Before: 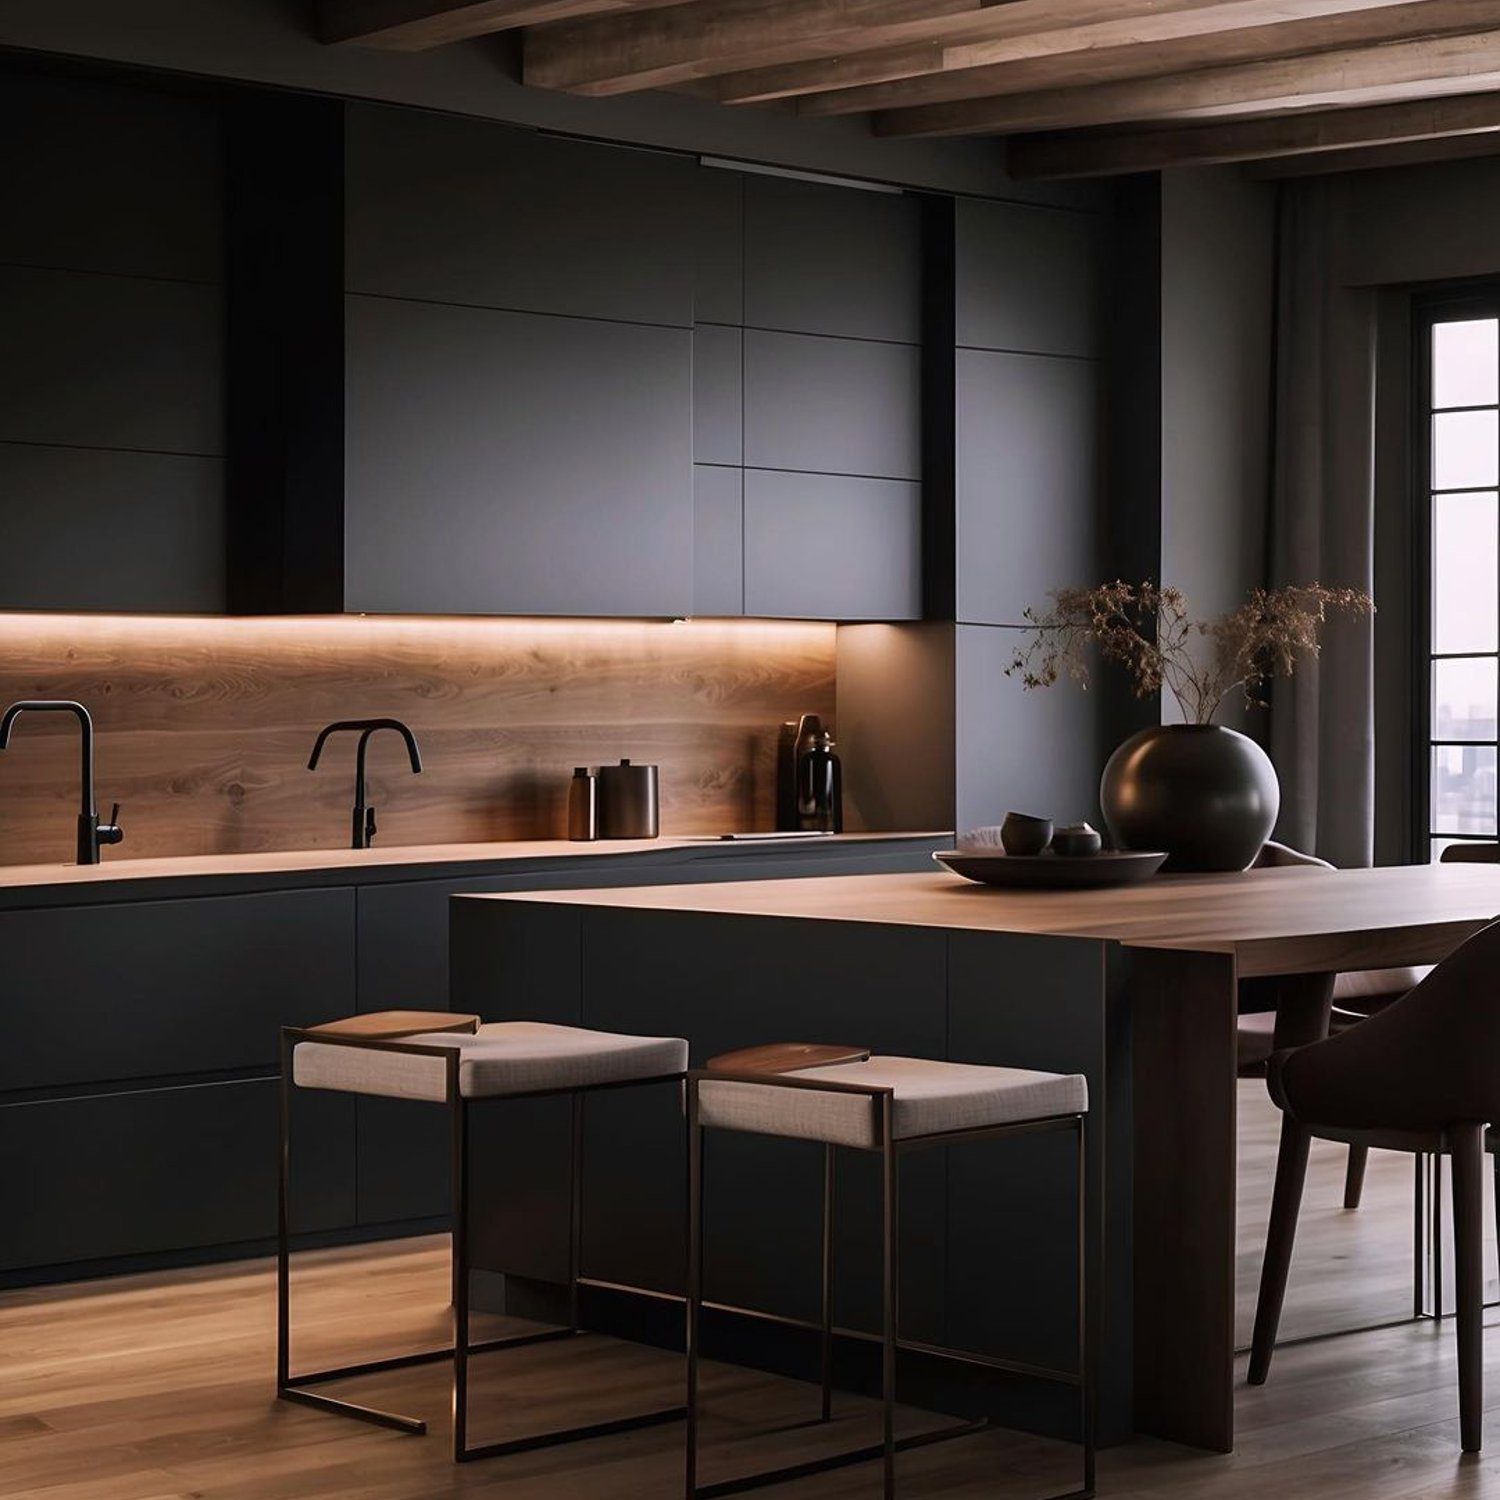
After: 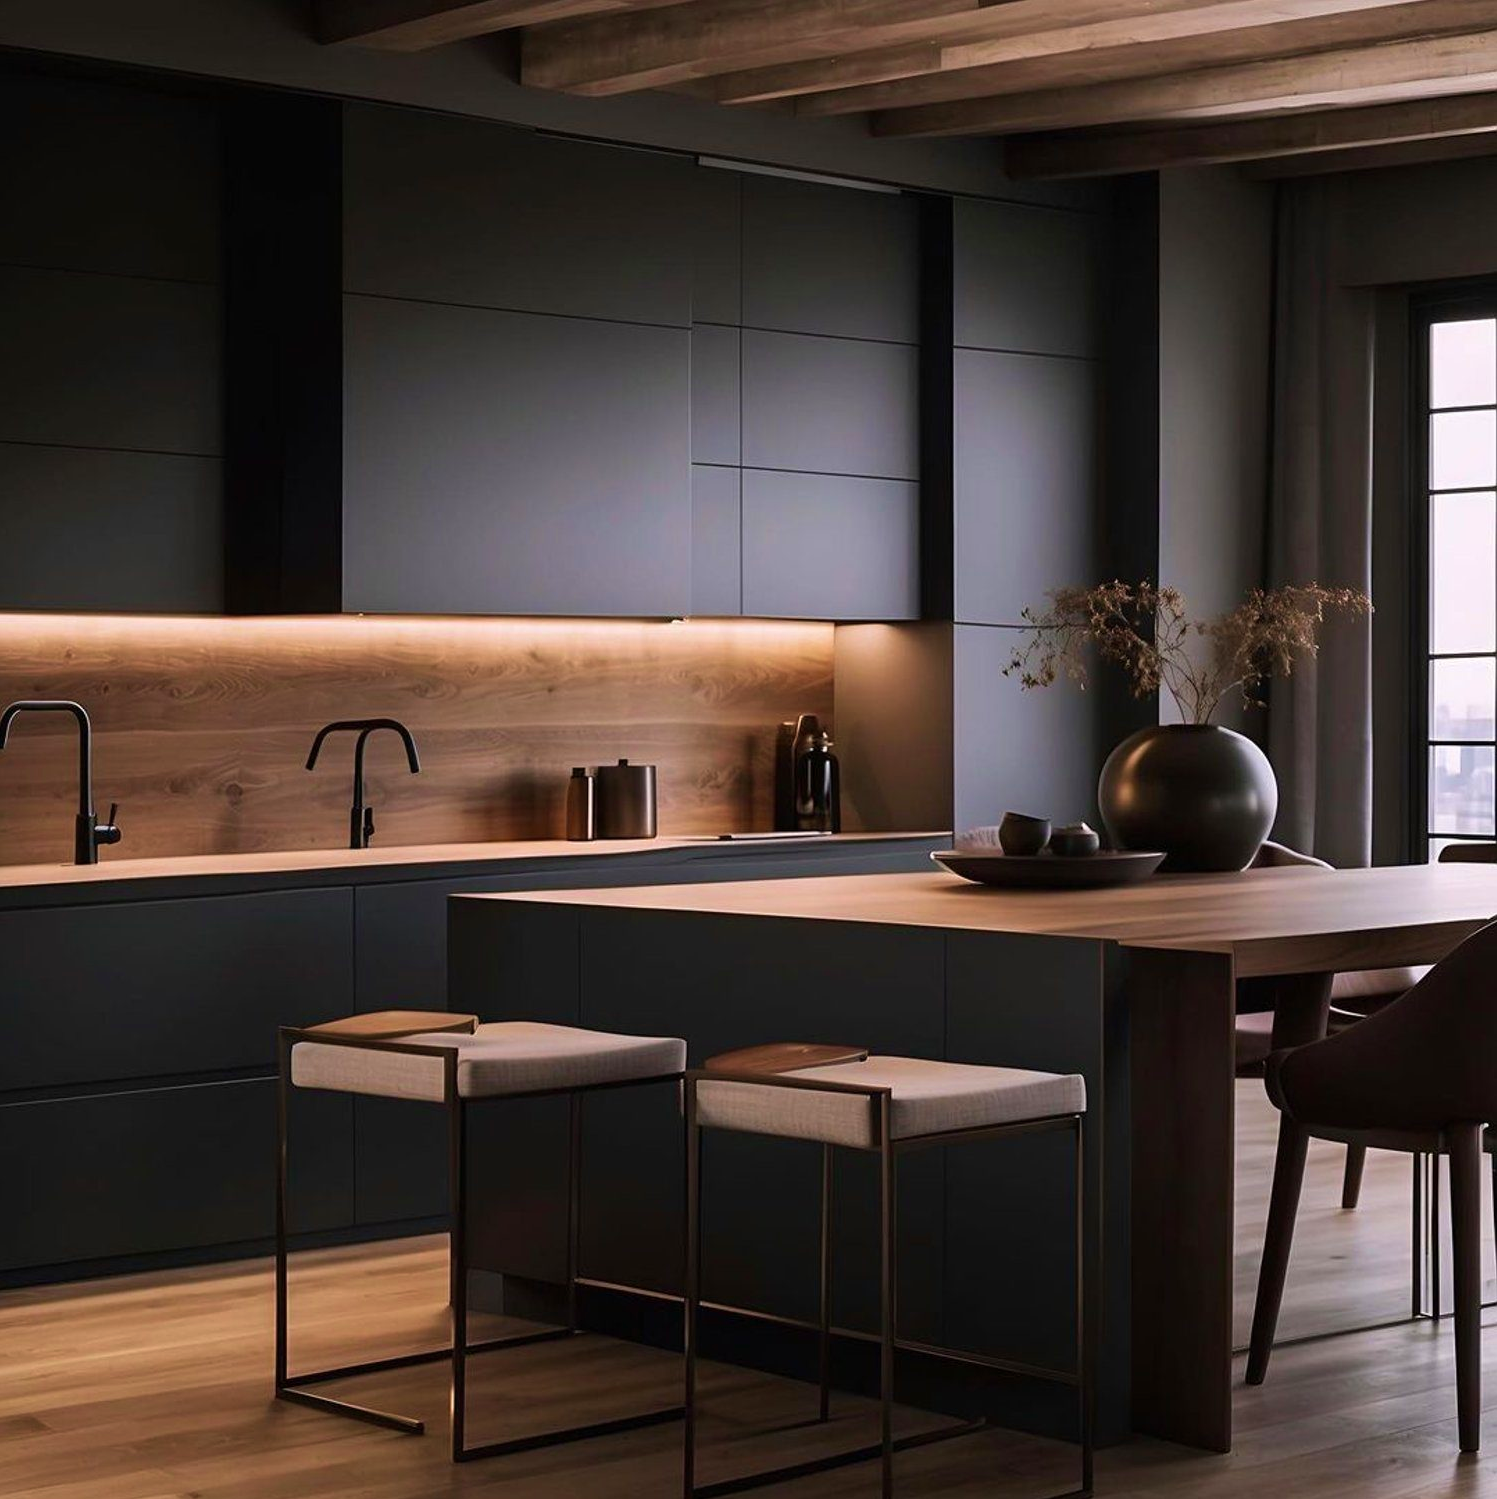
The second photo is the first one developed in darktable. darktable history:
velvia: on, module defaults
crop: left 0.185%
